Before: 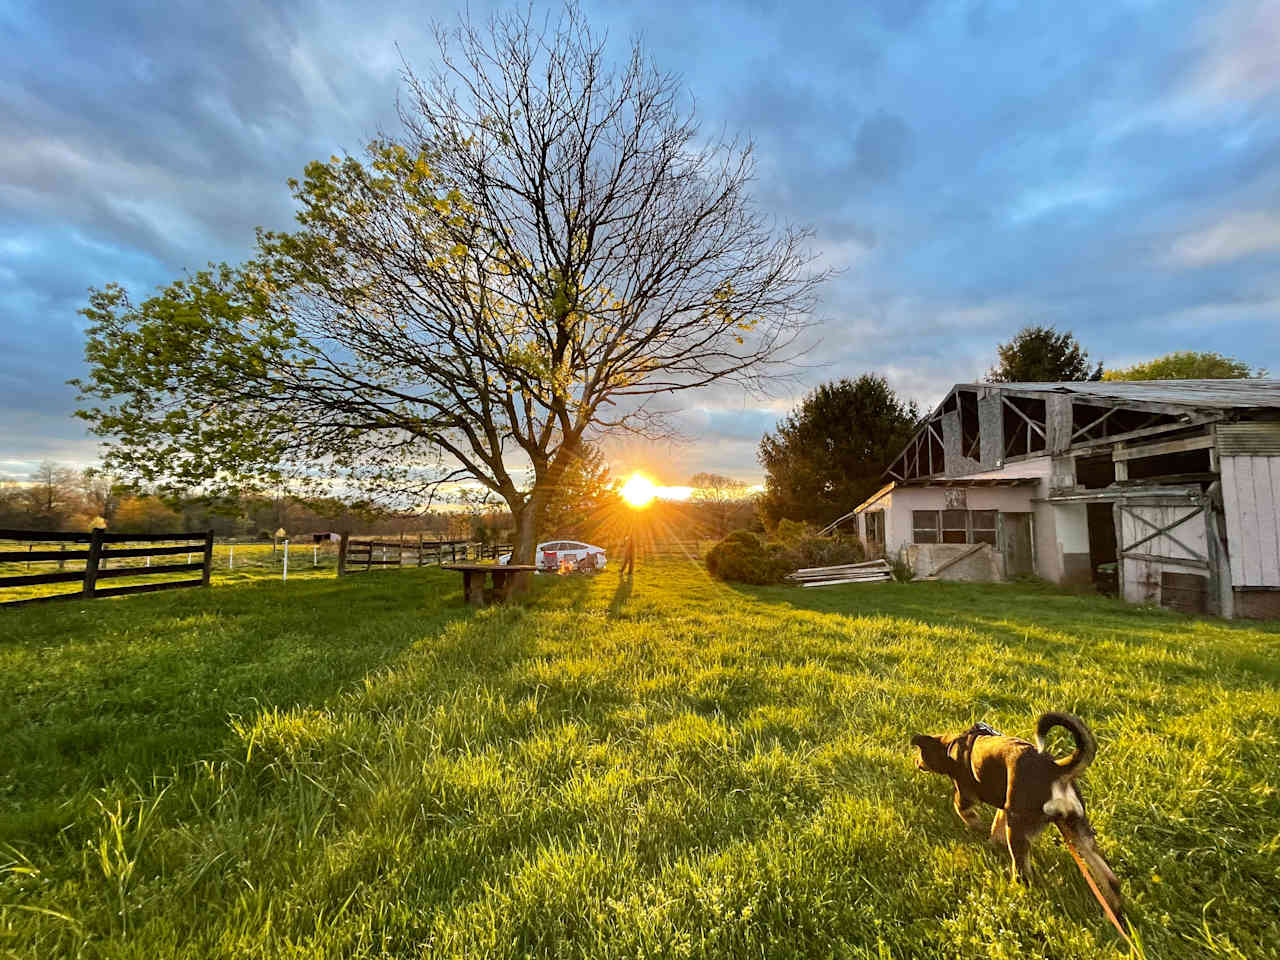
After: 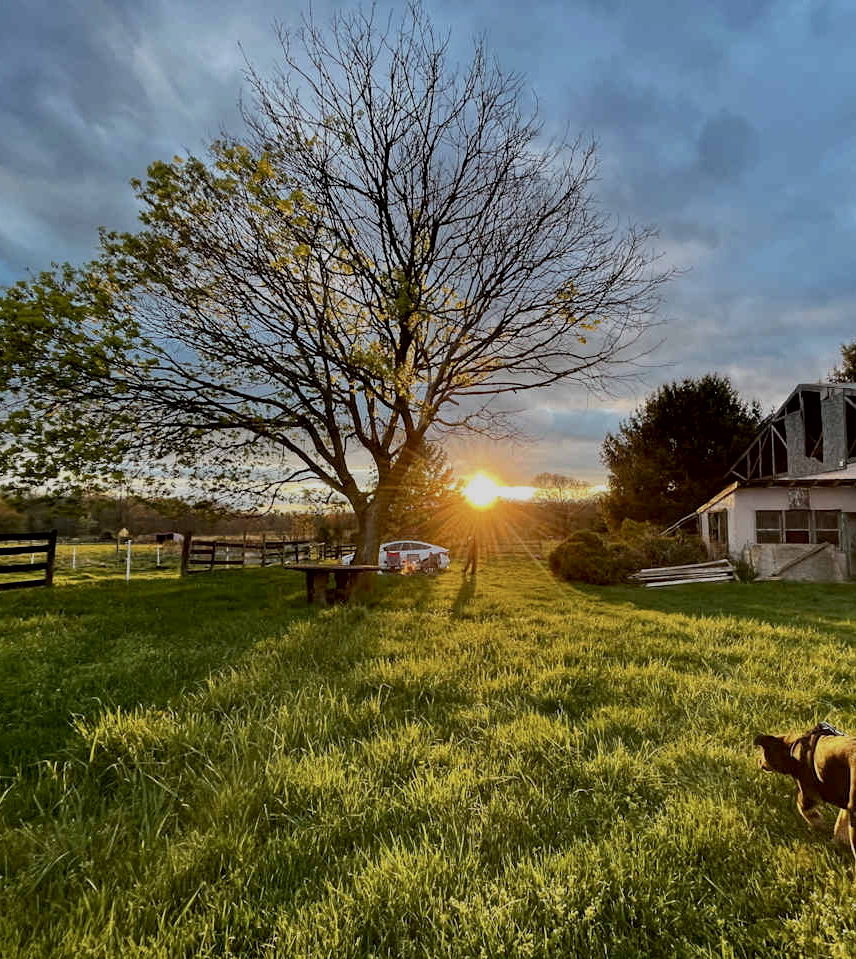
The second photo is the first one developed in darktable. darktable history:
contrast brightness saturation: contrast 0.107, saturation -0.166
exposure: black level correction 0.009, exposure -0.621 EV, compensate exposure bias true, compensate highlight preservation false
crop and rotate: left 12.279%, right 20.82%
